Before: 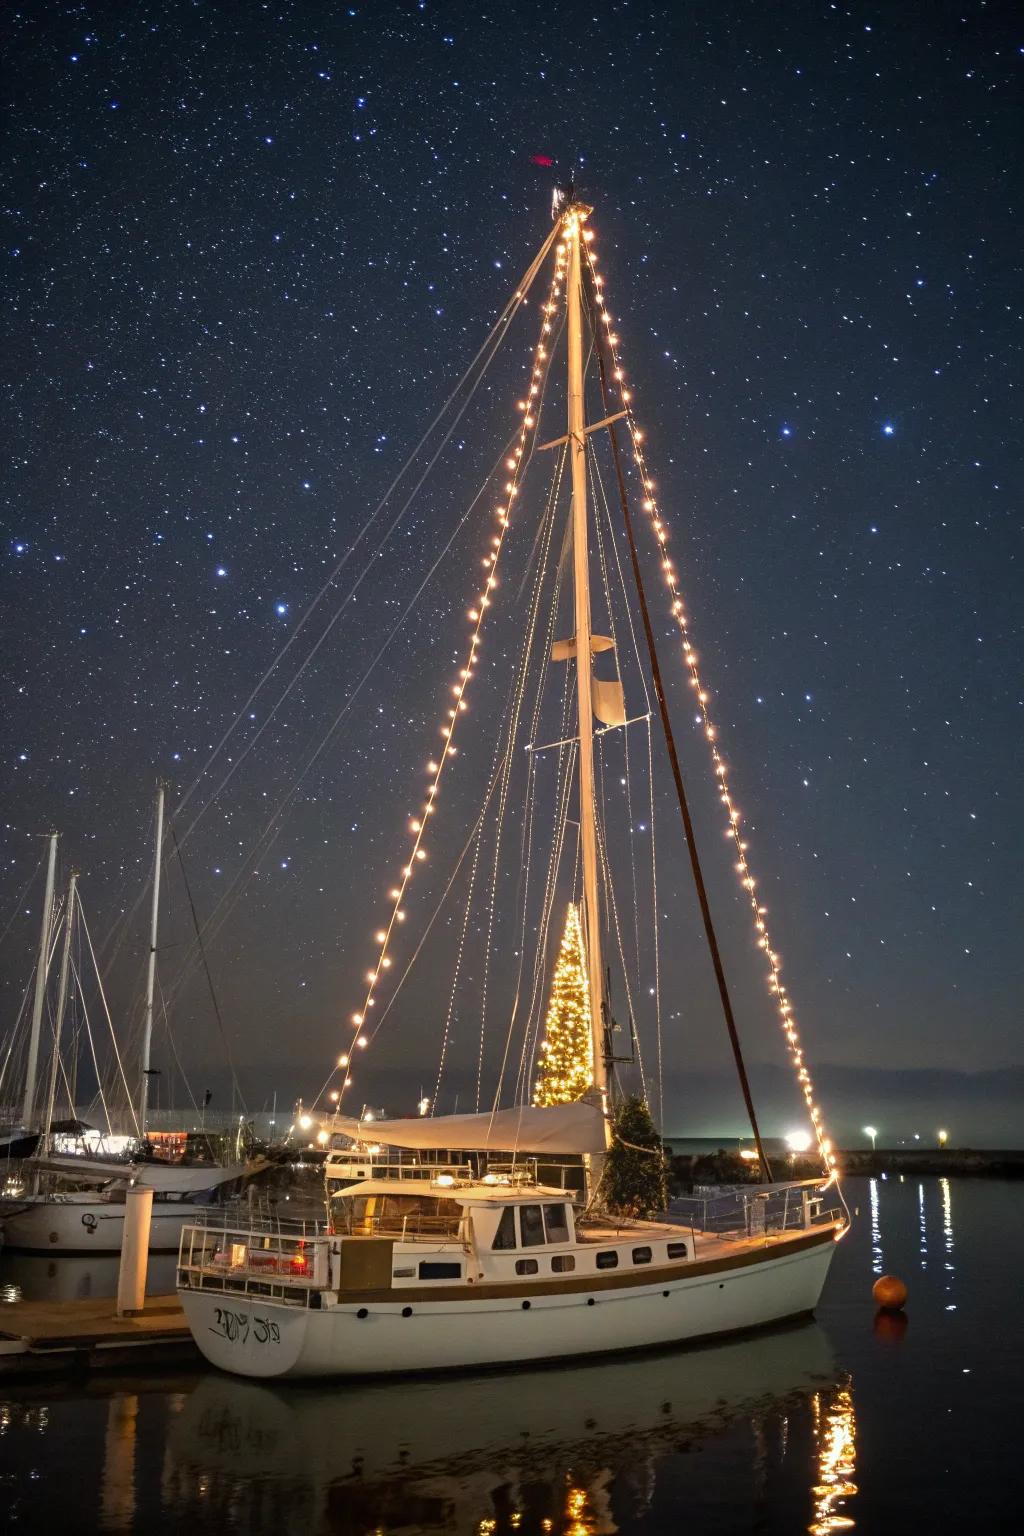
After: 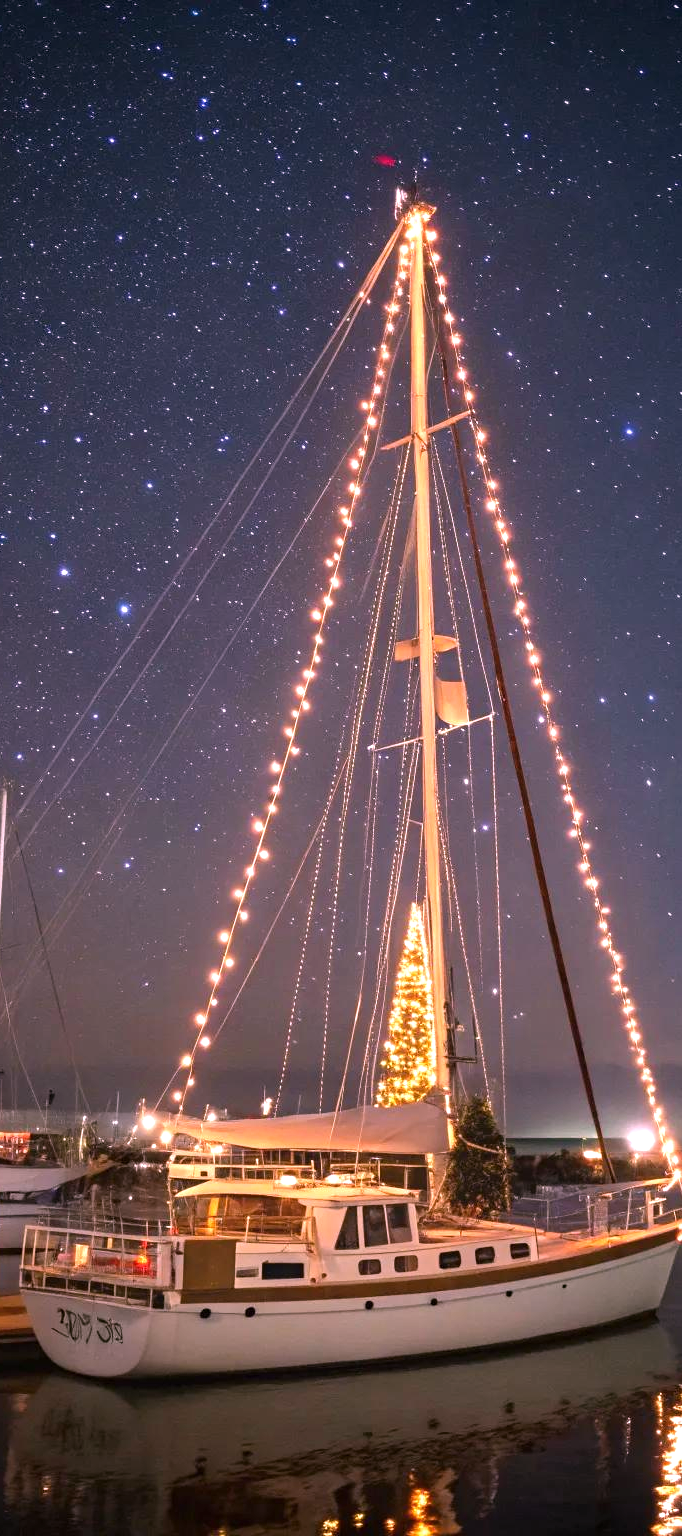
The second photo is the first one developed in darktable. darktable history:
white balance: red 1.188, blue 1.11
exposure: exposure 0.485 EV, compensate highlight preservation false
crop: left 15.419%, right 17.914%
